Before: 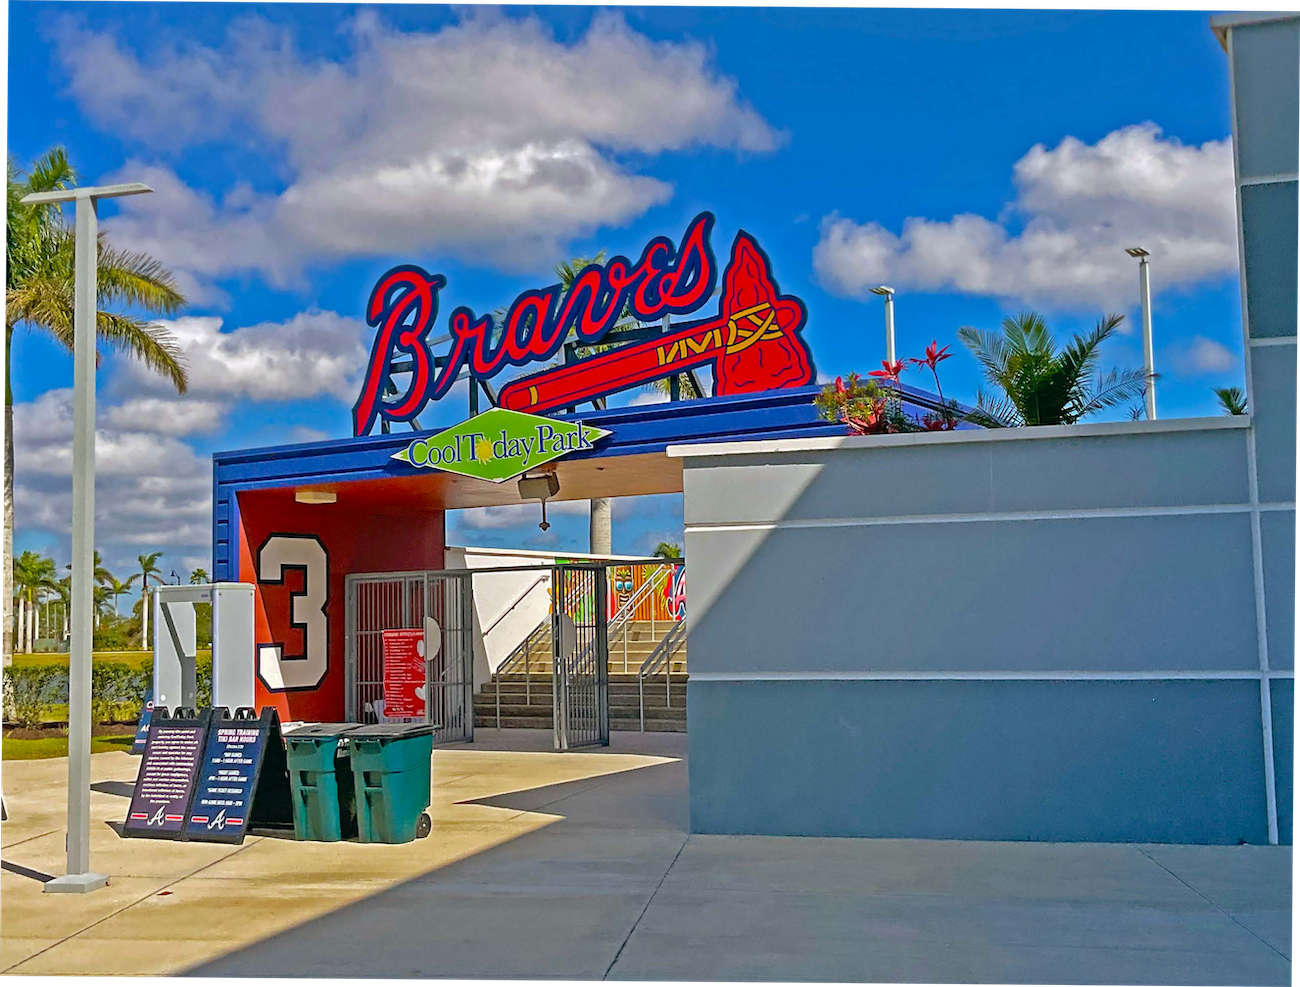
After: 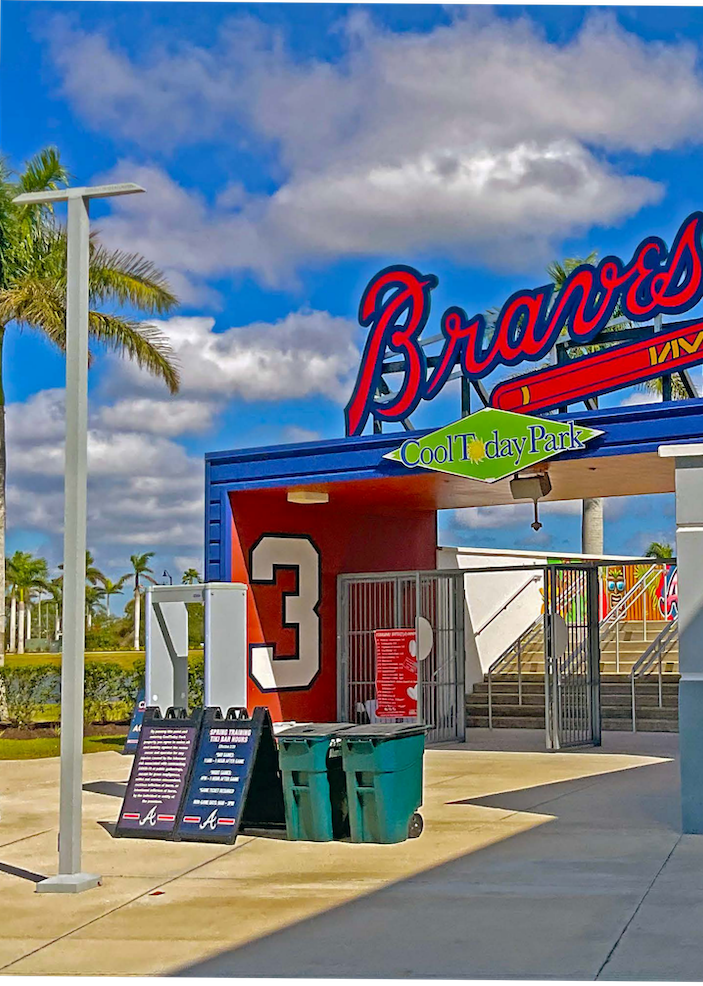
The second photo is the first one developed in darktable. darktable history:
crop: left 0.624%, right 45.264%, bottom 0.089%
levels: mode automatic, levels [0.721, 0.937, 0.997]
